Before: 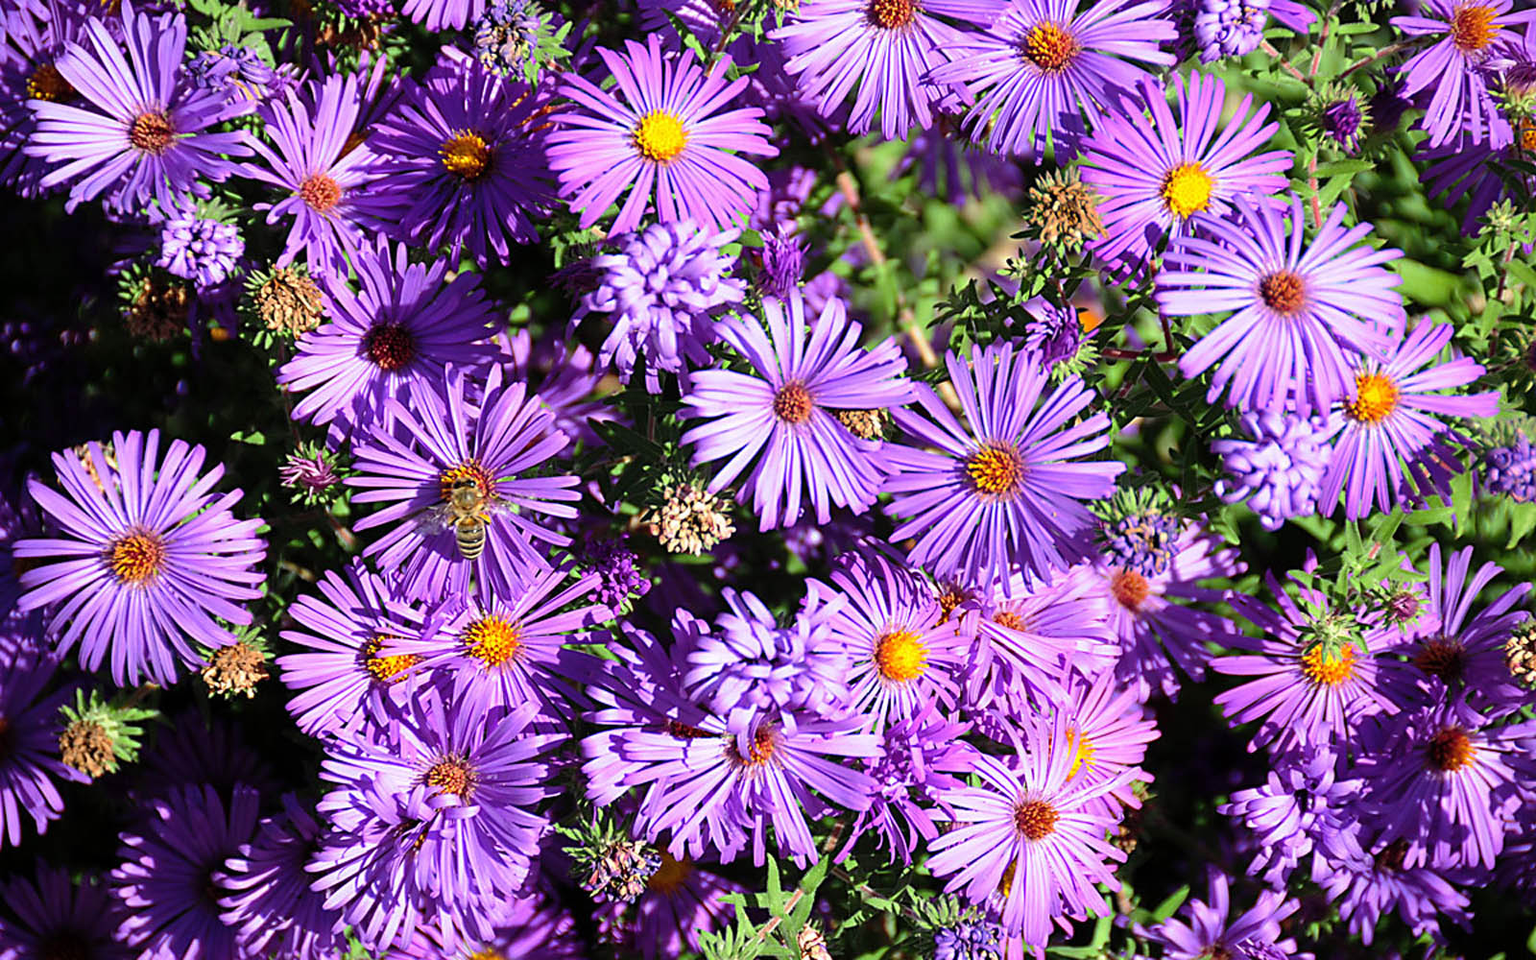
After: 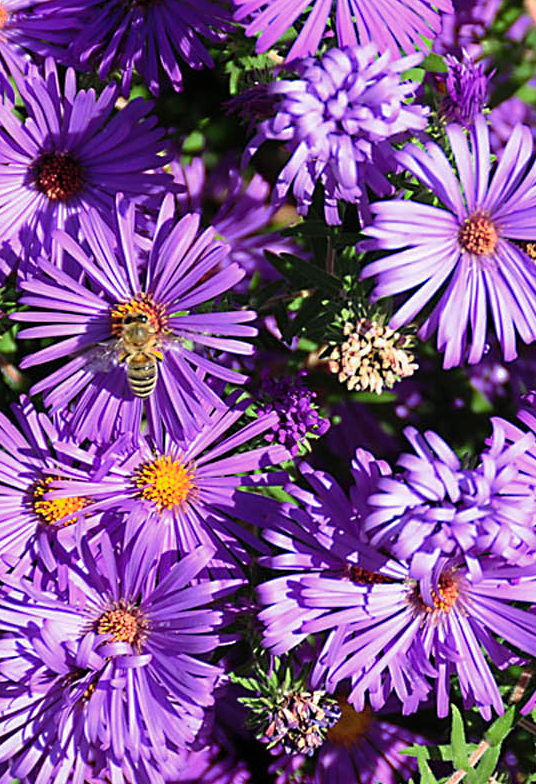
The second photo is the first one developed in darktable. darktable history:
crop and rotate: left 21.77%, top 18.528%, right 44.676%, bottom 2.997%
sharpen: radius 5.325, amount 0.312, threshold 26.433
color zones: curves: ch0 [(0, 0.465) (0.092, 0.596) (0.289, 0.464) (0.429, 0.453) (0.571, 0.464) (0.714, 0.455) (0.857, 0.462) (1, 0.465)]
